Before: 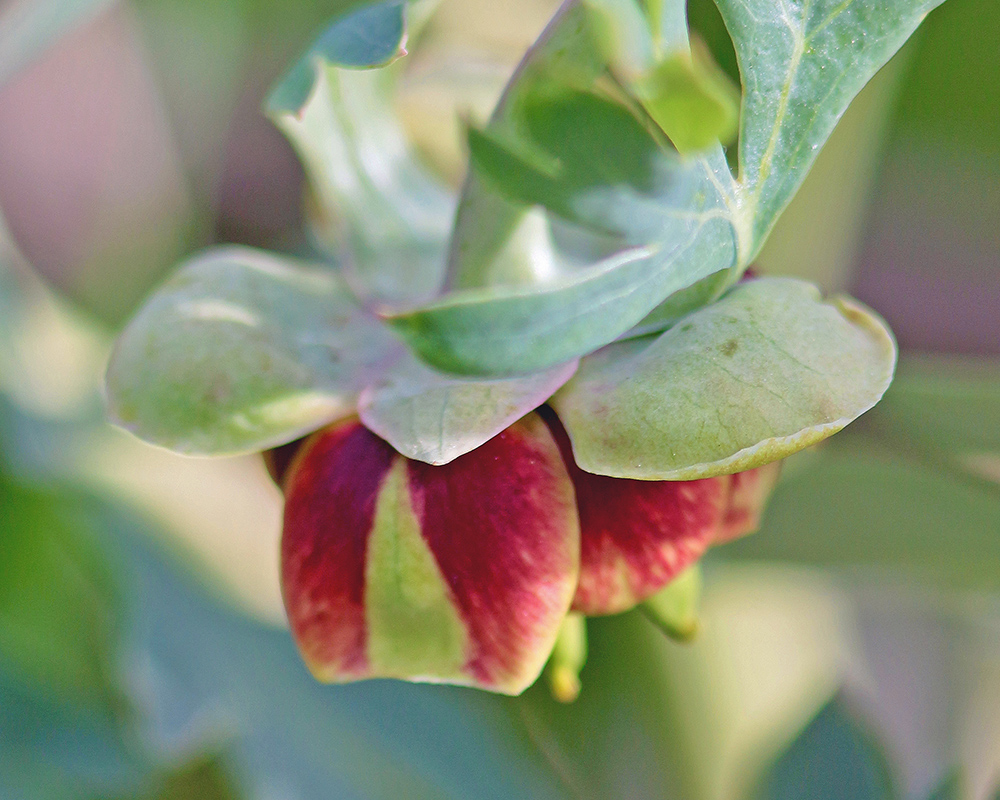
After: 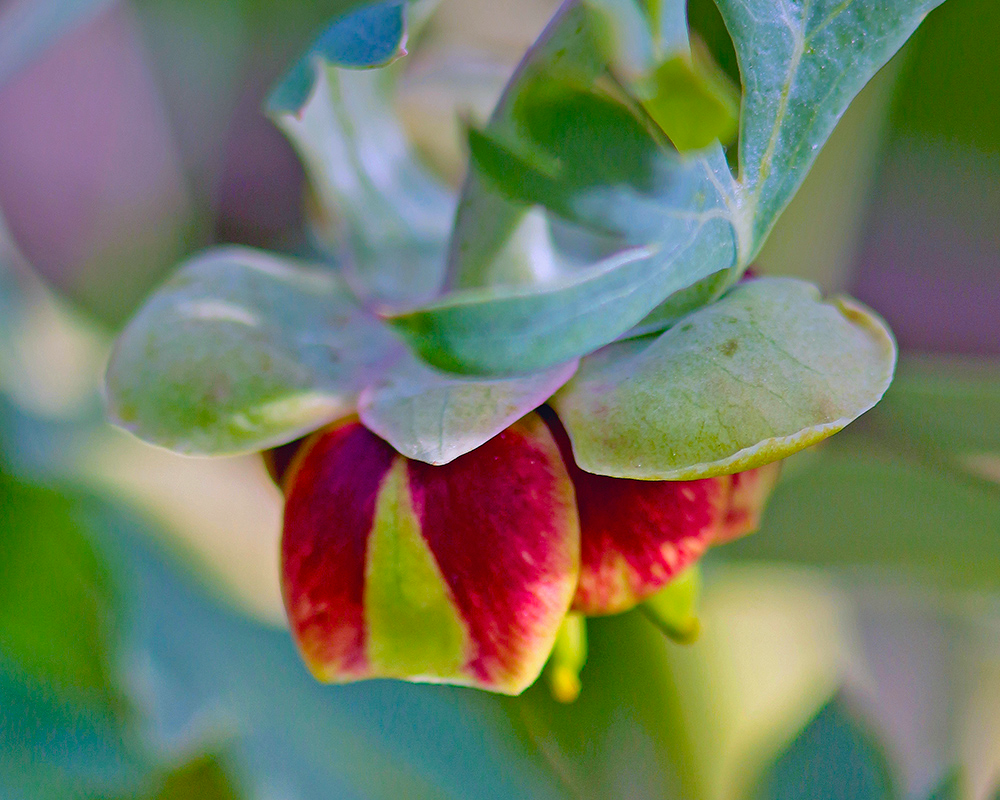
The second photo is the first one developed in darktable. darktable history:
color balance rgb: linear chroma grading › global chroma 15%, perceptual saturation grading › global saturation 30%
graduated density: hue 238.83°, saturation 50%
